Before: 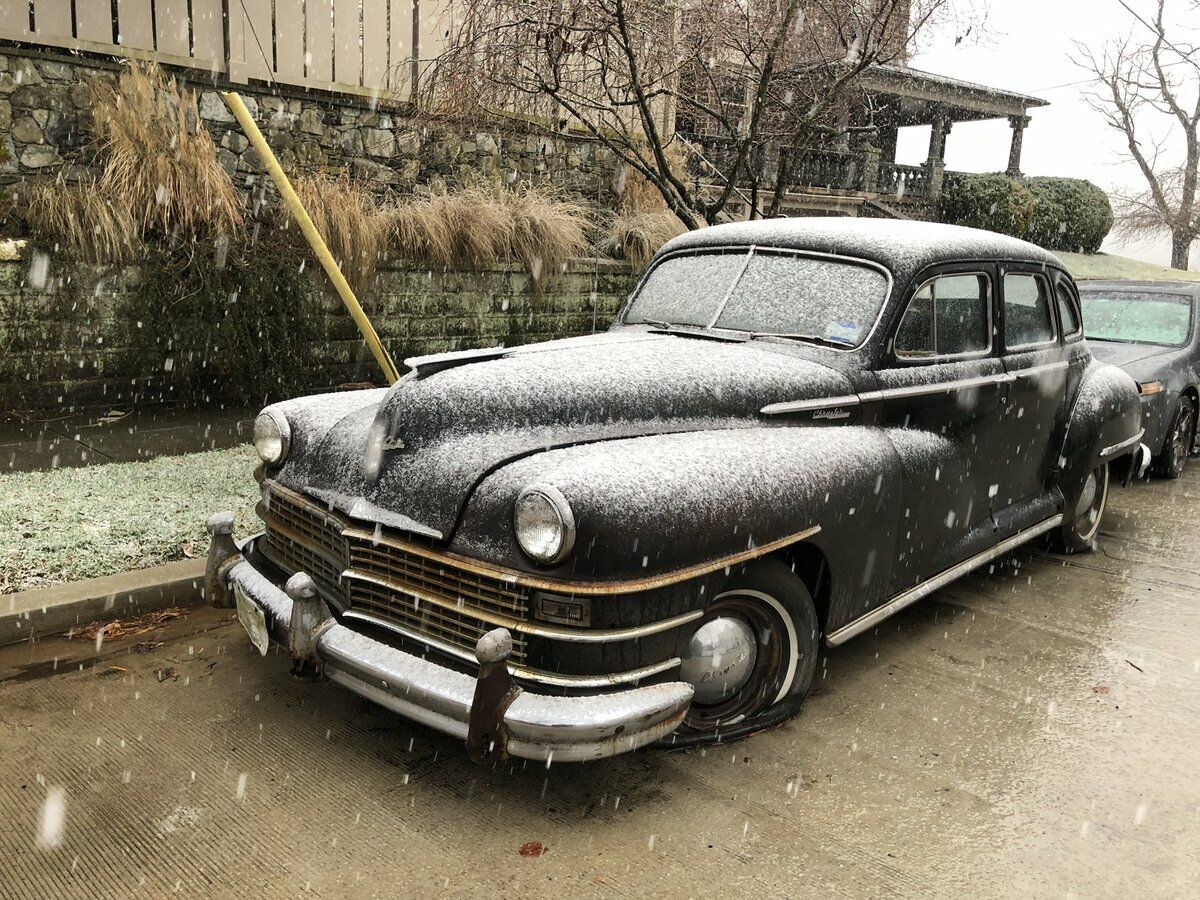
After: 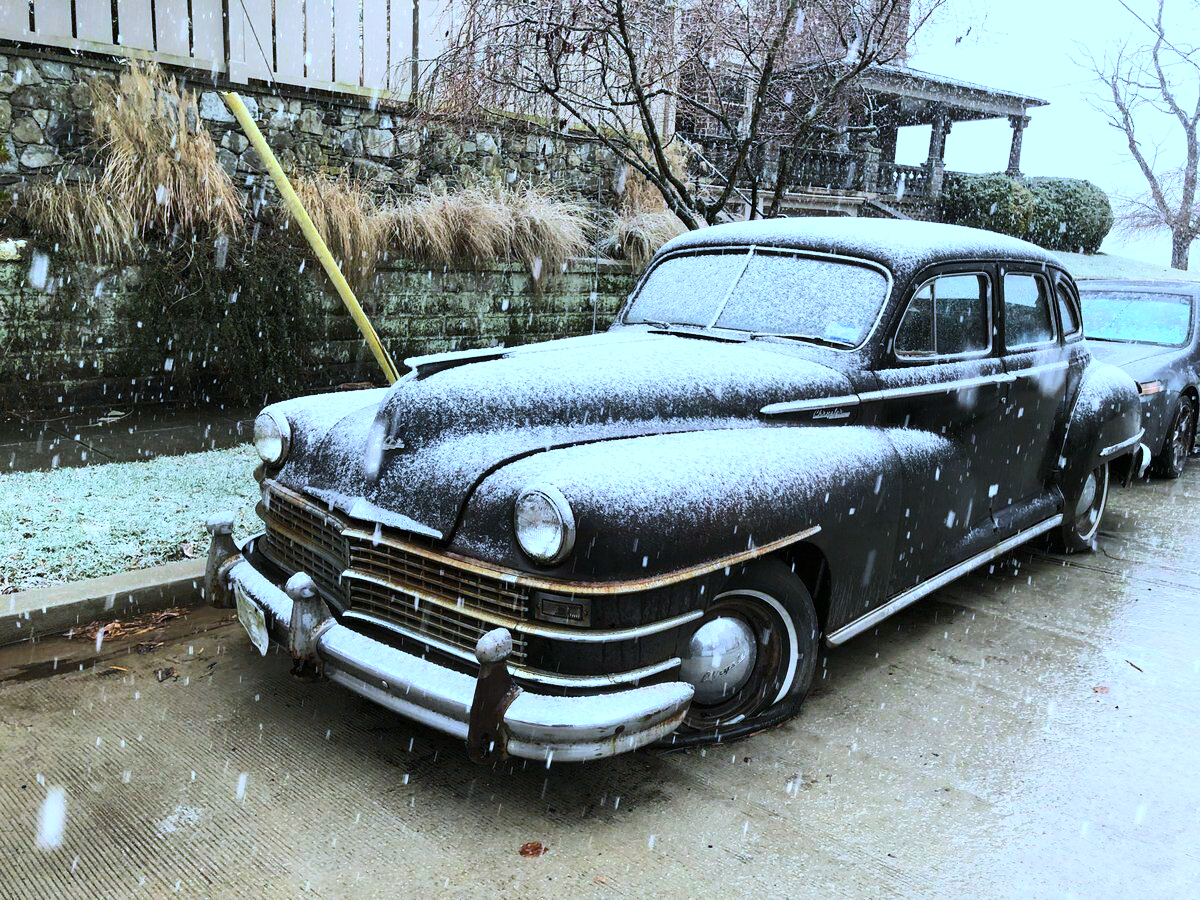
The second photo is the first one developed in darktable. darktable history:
contrast brightness saturation: contrast 0.07, brightness 0.08, saturation 0.18
white balance: red 0.871, blue 1.249
exposure: exposure 0.2 EV, compensate highlight preservation false
tone curve: curves: ch0 [(0, 0) (0.055, 0.031) (0.282, 0.215) (0.729, 0.785) (1, 1)], color space Lab, linked channels, preserve colors none
